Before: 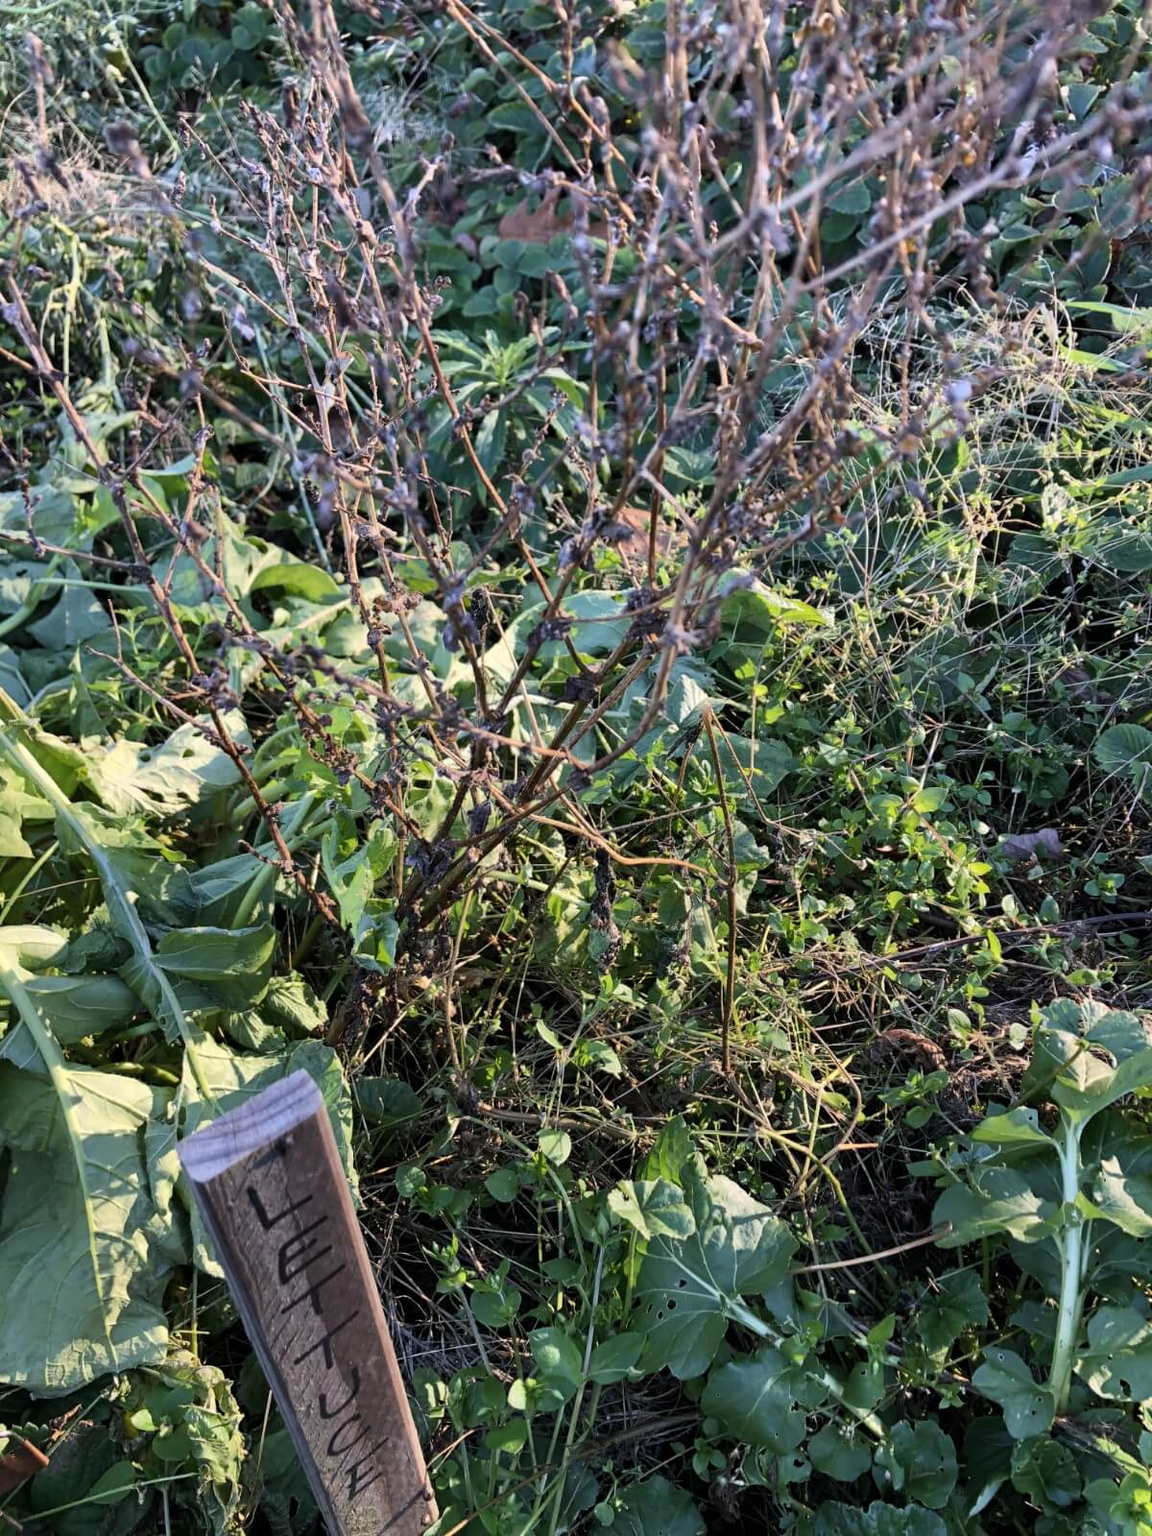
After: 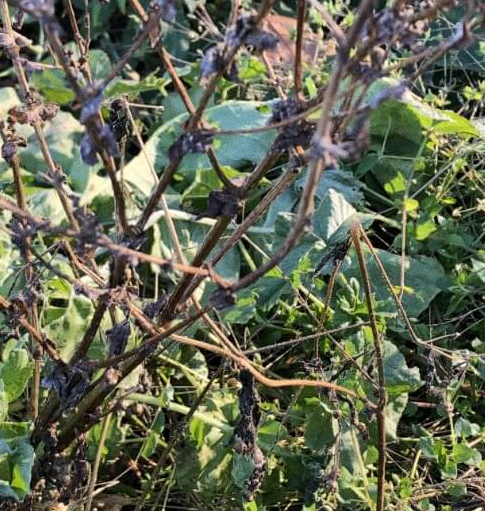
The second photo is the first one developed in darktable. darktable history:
grain: coarseness 7.08 ISO, strength 21.67%, mid-tones bias 59.58%
crop: left 31.751%, top 32.172%, right 27.8%, bottom 35.83%
